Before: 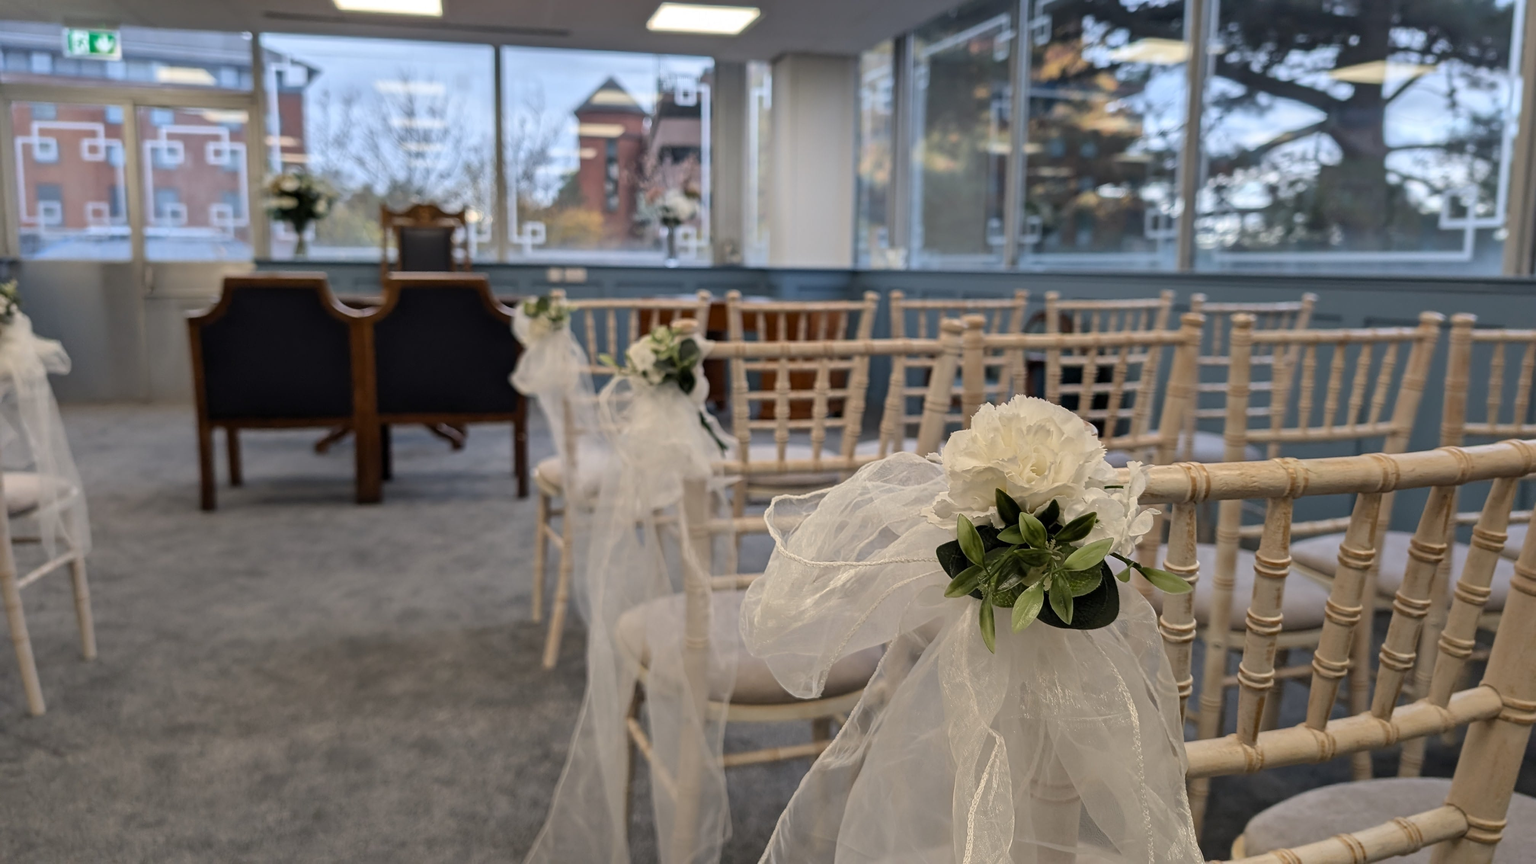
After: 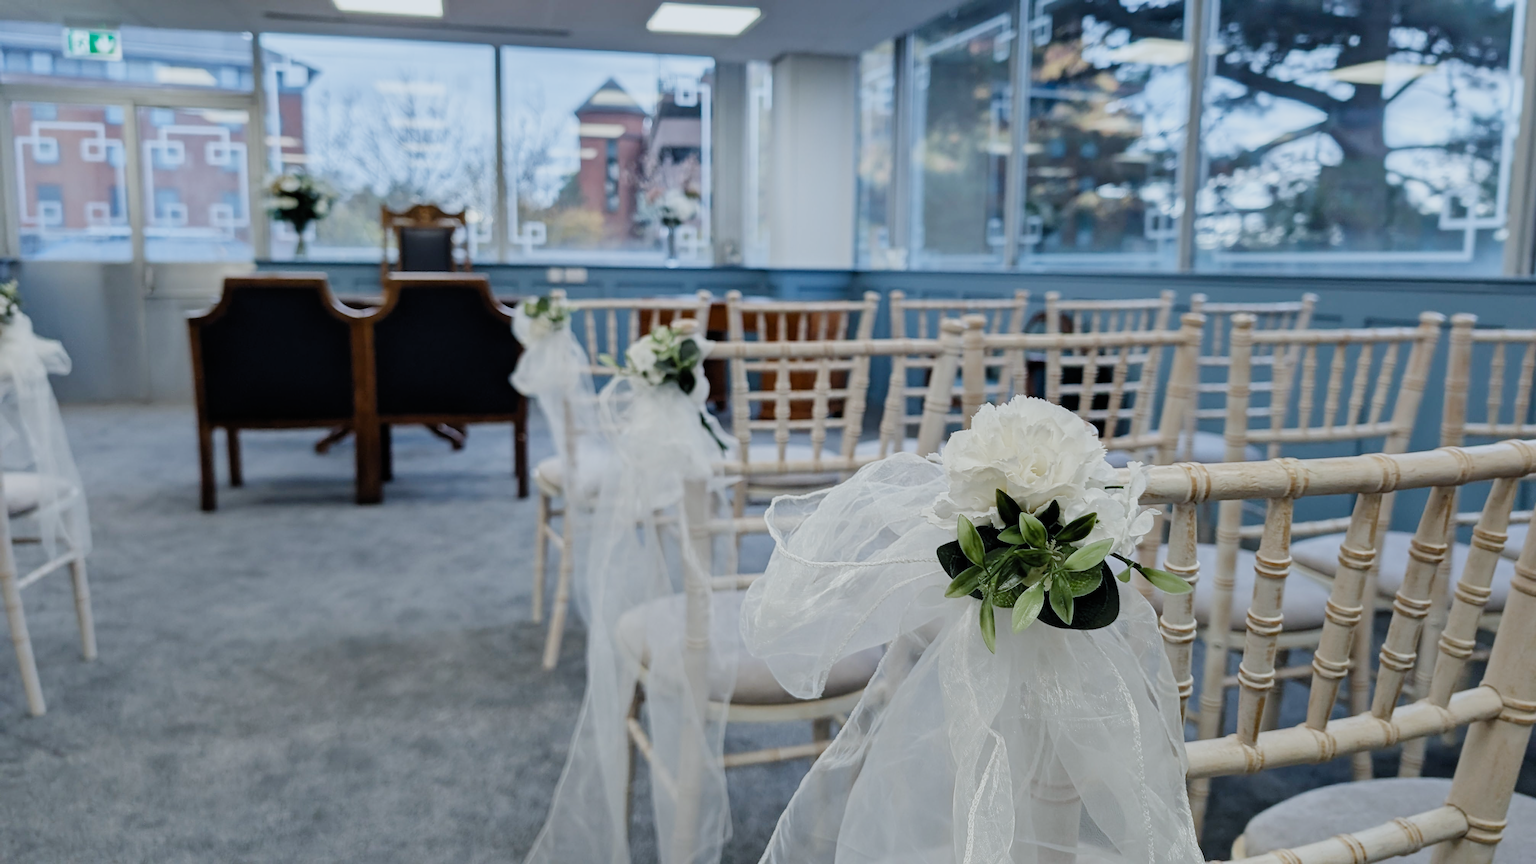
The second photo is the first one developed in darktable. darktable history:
exposure: black level correction -0.002, exposure 0.528 EV, compensate exposure bias true, compensate highlight preservation false
filmic rgb: black relative exposure -7.17 EV, white relative exposure 5.38 EV, hardness 3.03, add noise in highlights 0.002, preserve chrominance no, color science v3 (2019), use custom middle-gray values true, contrast in highlights soft
color calibration: x 0.383, y 0.371, temperature 3912.61 K
